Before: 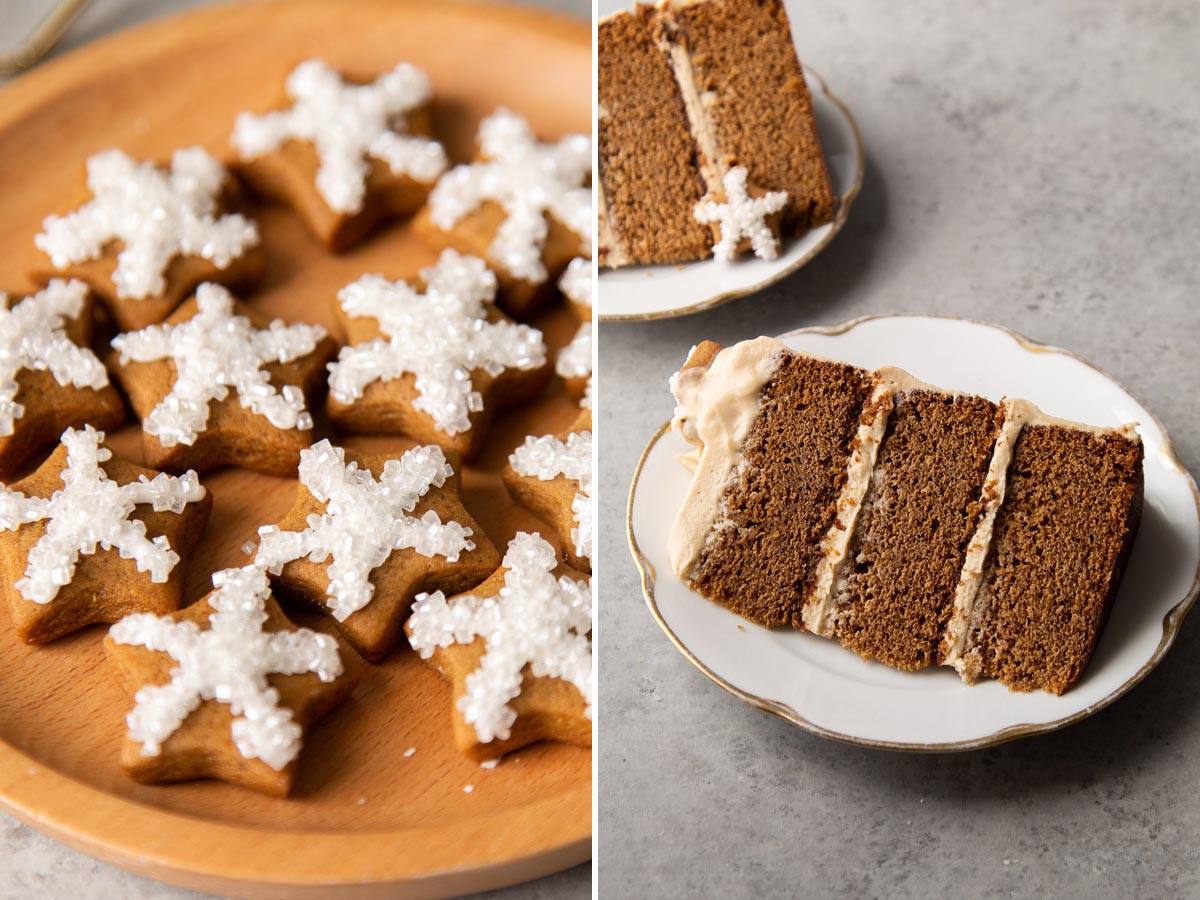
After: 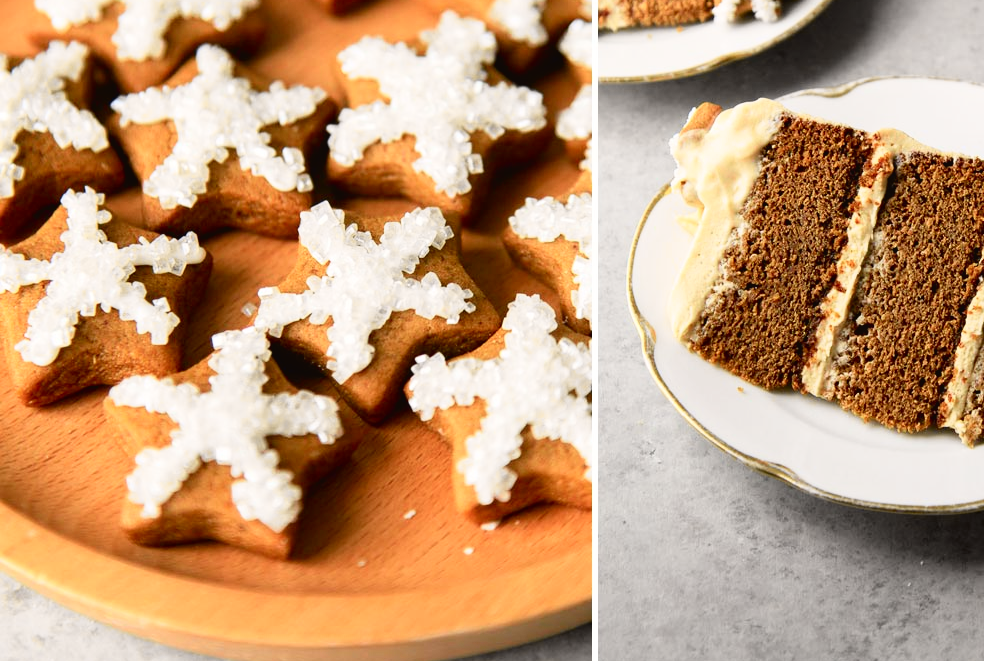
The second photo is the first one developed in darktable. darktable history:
crop: top 26.531%, right 17.959%
tone curve: curves: ch0 [(0, 0.024) (0.049, 0.038) (0.176, 0.162) (0.311, 0.337) (0.416, 0.471) (0.565, 0.658) (0.817, 0.911) (1, 1)]; ch1 [(0, 0) (0.339, 0.358) (0.445, 0.439) (0.476, 0.47) (0.504, 0.504) (0.53, 0.511) (0.557, 0.558) (0.627, 0.664) (0.728, 0.786) (1, 1)]; ch2 [(0, 0) (0.327, 0.324) (0.417, 0.44) (0.46, 0.453) (0.502, 0.504) (0.526, 0.52) (0.549, 0.561) (0.619, 0.657) (0.76, 0.765) (1, 1)], color space Lab, independent channels, preserve colors none
